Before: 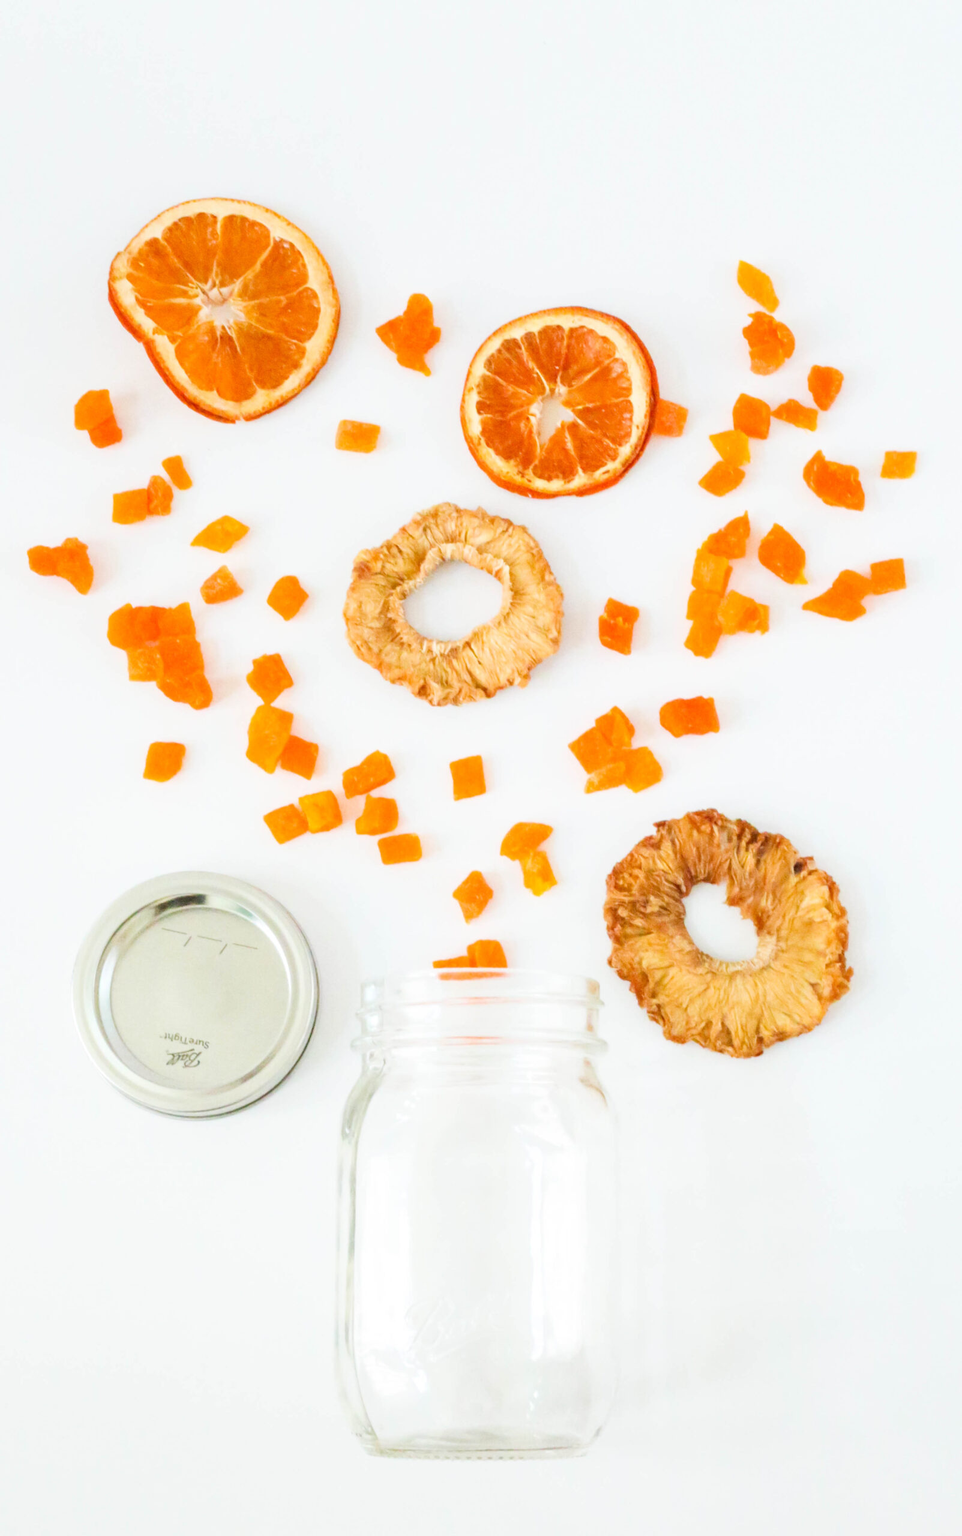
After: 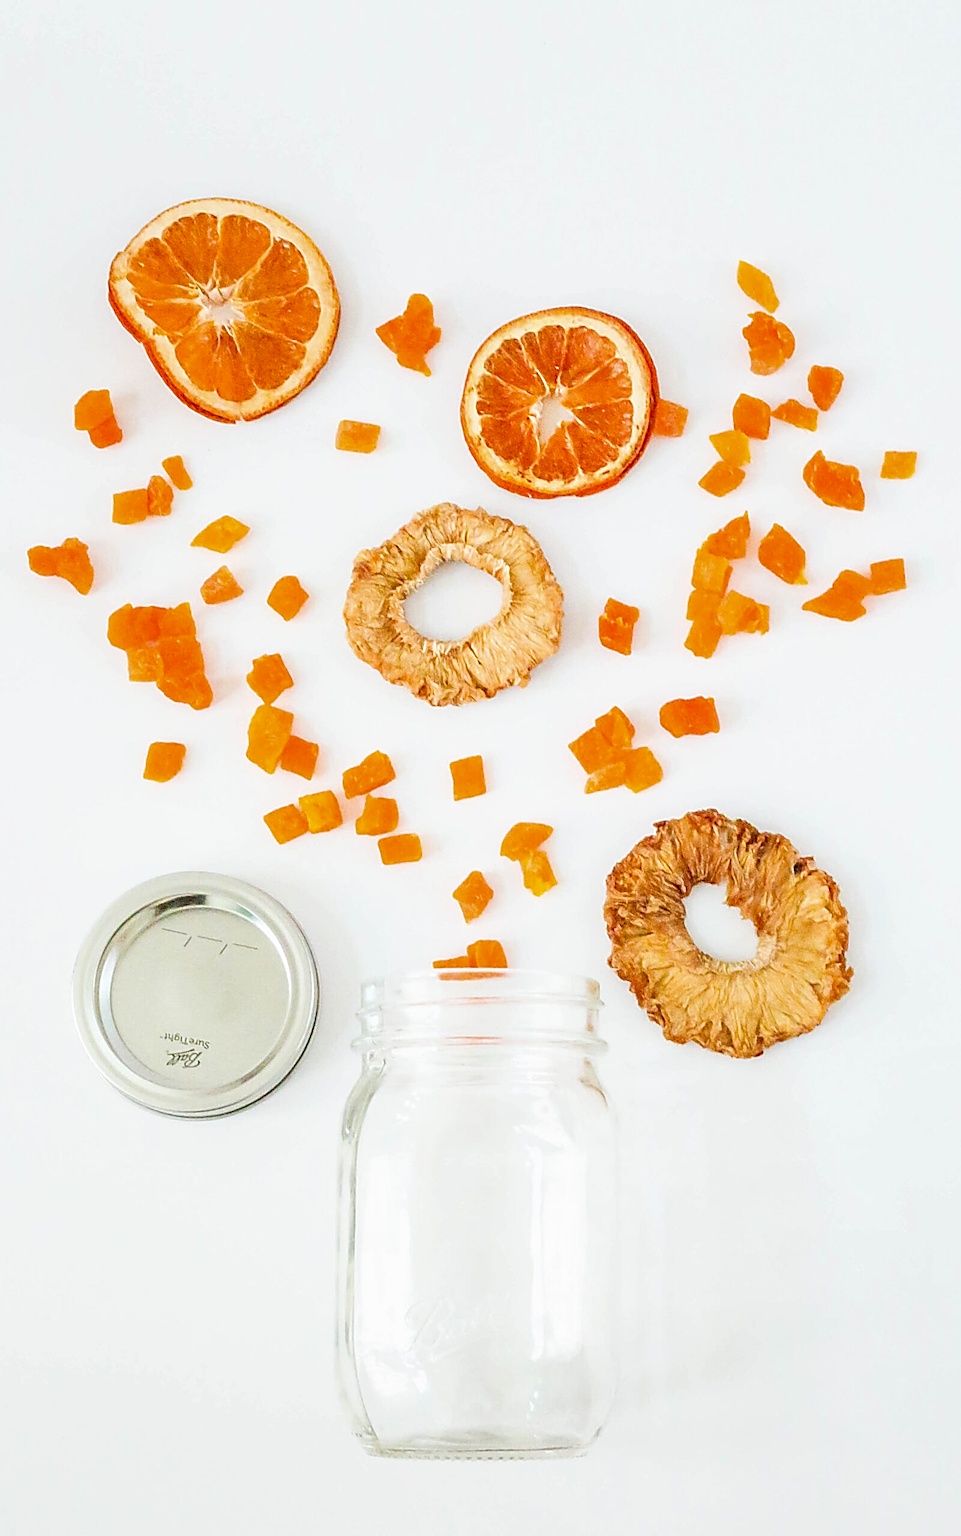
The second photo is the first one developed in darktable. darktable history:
local contrast: on, module defaults
tone equalizer: -7 EV 0.22 EV, -6 EV 0.148 EV, -5 EV 0.083 EV, -4 EV 0.077 EV, -2 EV -0.029 EV, -1 EV -0.024 EV, +0 EV -0.079 EV
sharpen: amount 1.864
